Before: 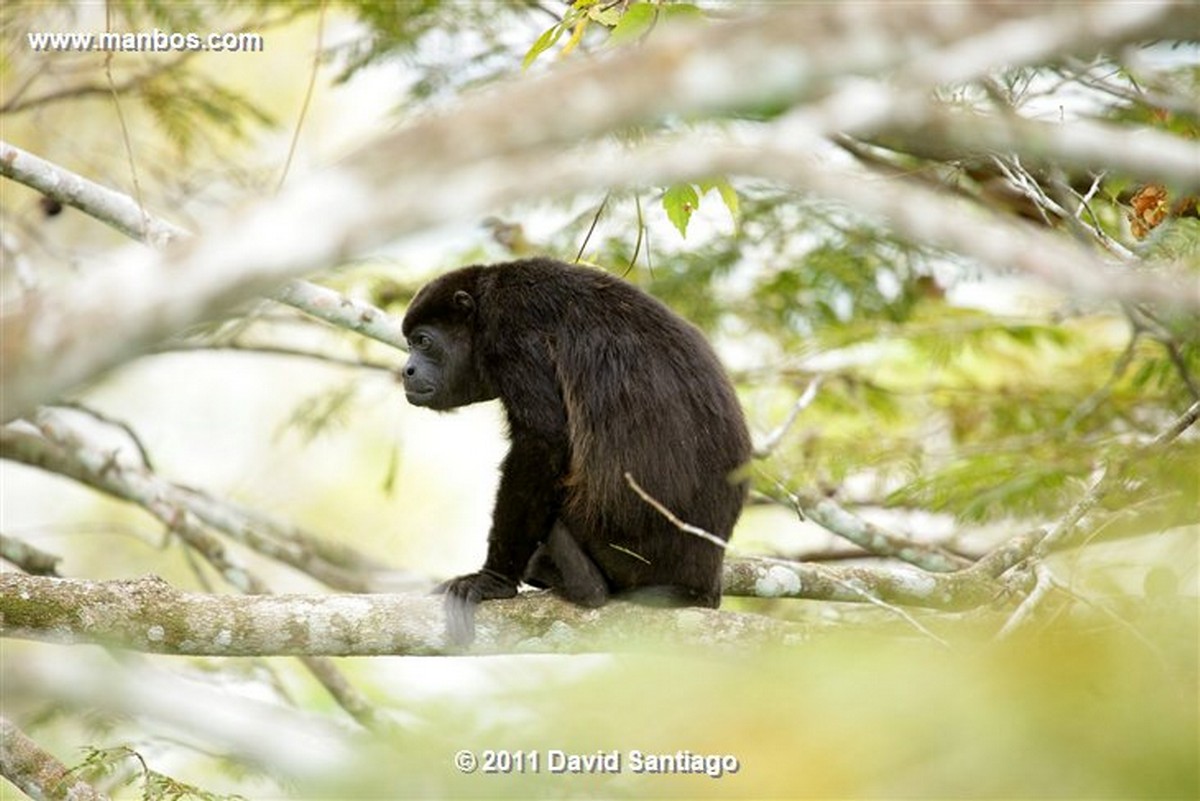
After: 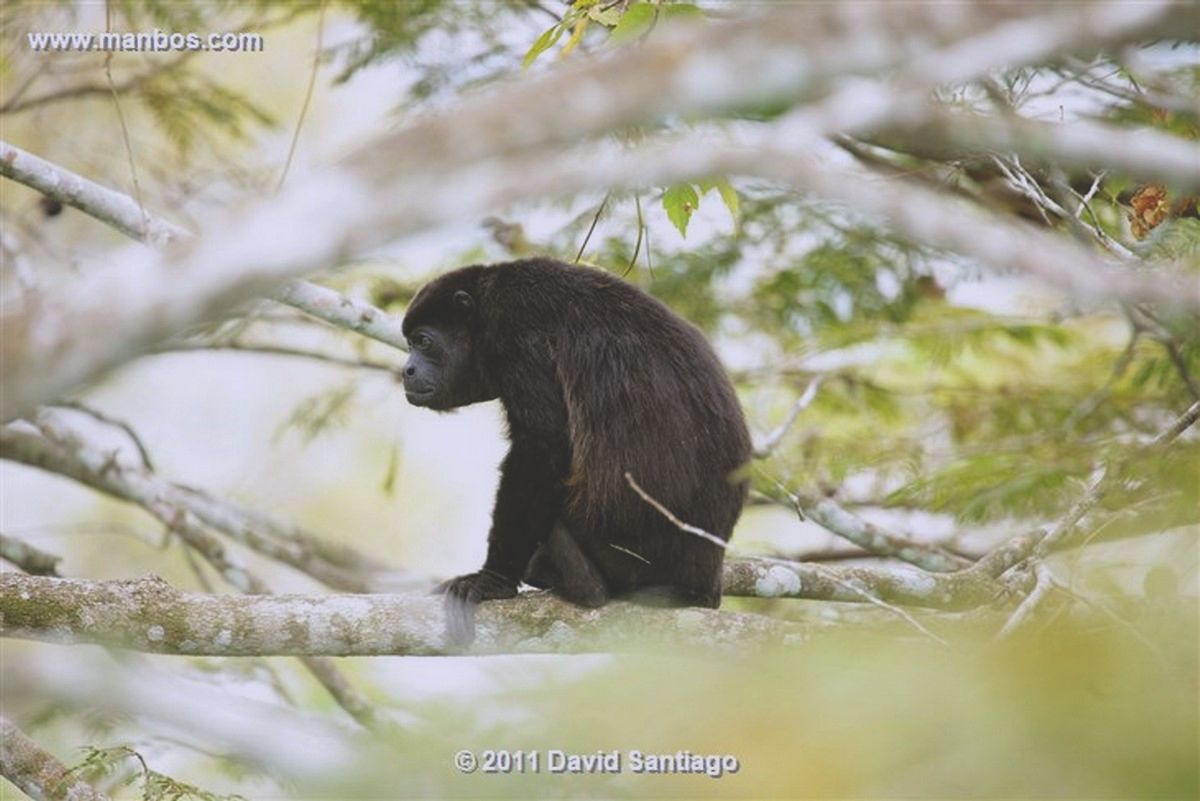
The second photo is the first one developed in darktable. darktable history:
exposure: black level correction -0.036, exposure -0.497 EV, compensate highlight preservation false
white balance: red 1.004, blue 1.096
